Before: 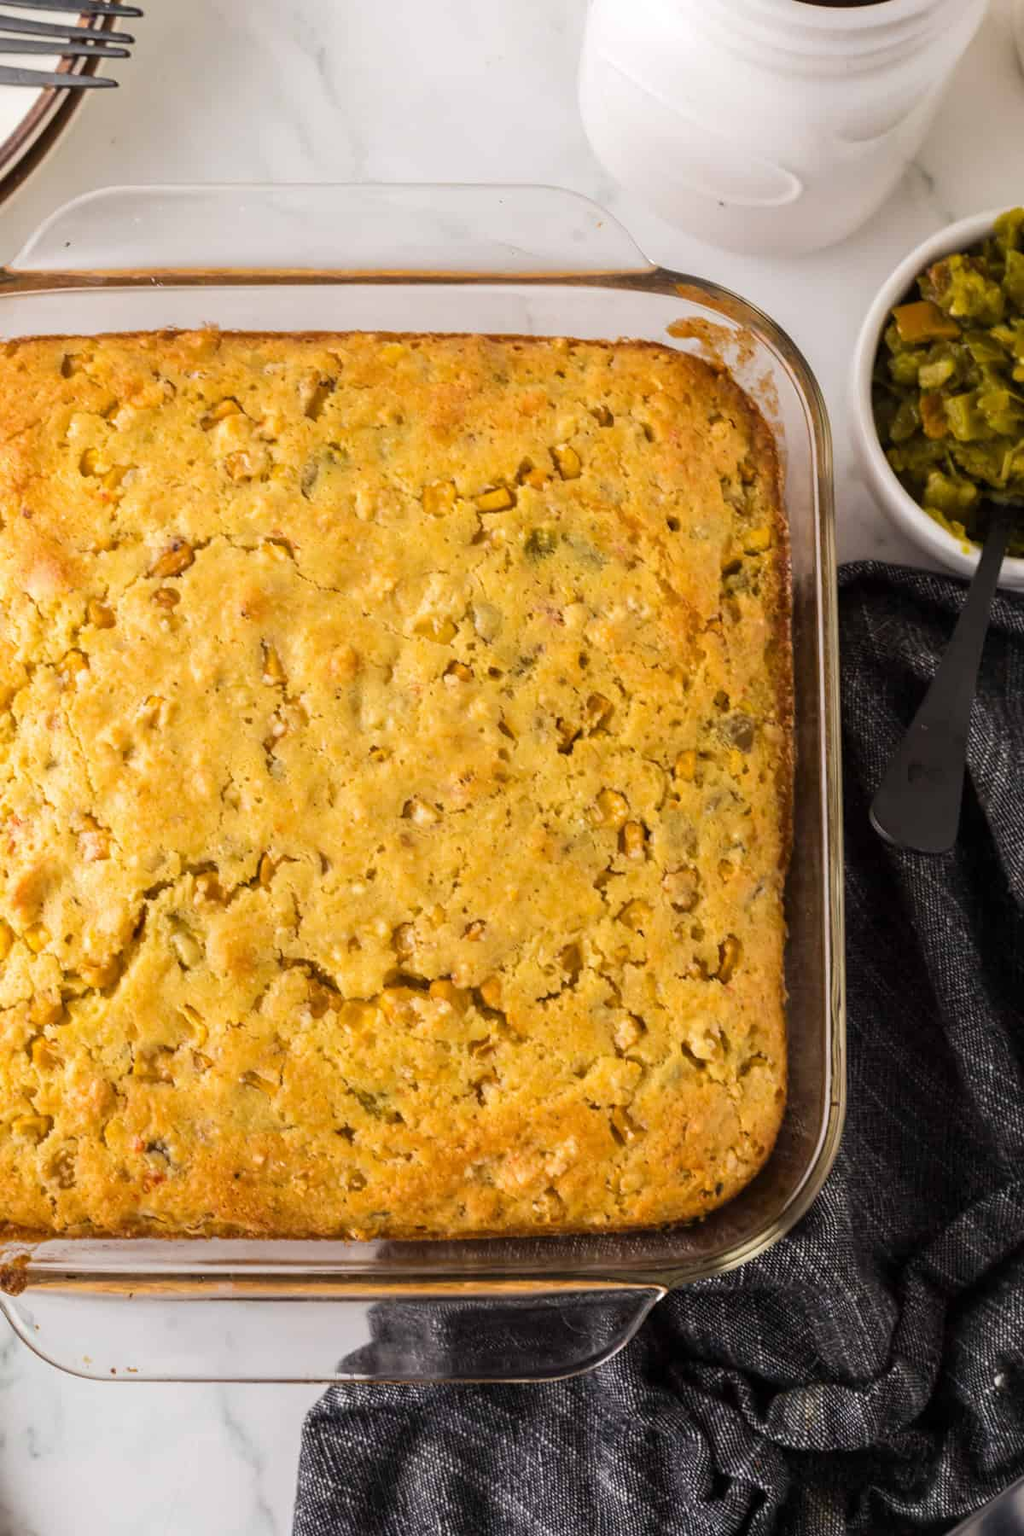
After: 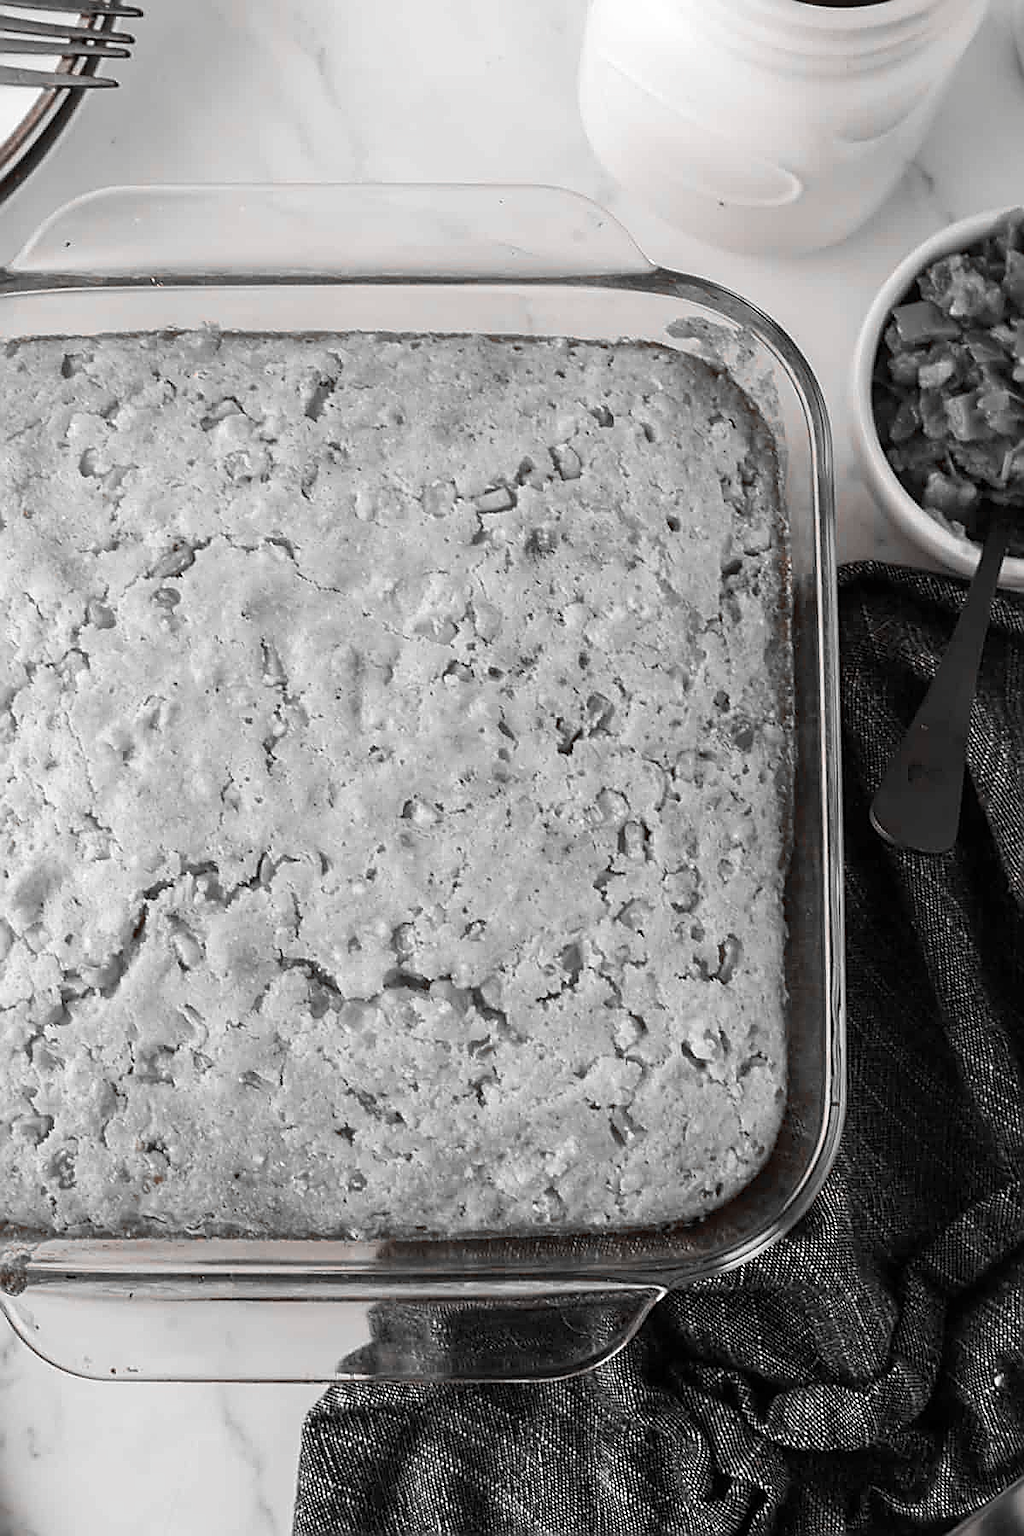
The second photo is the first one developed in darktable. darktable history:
color zones: curves: ch1 [(0, 0.006) (0.094, 0.285) (0.171, 0.001) (0.429, 0.001) (0.571, 0.003) (0.714, 0.004) (0.857, 0.004) (1, 0.006)]
sharpen: radius 1.67, amount 1.299
